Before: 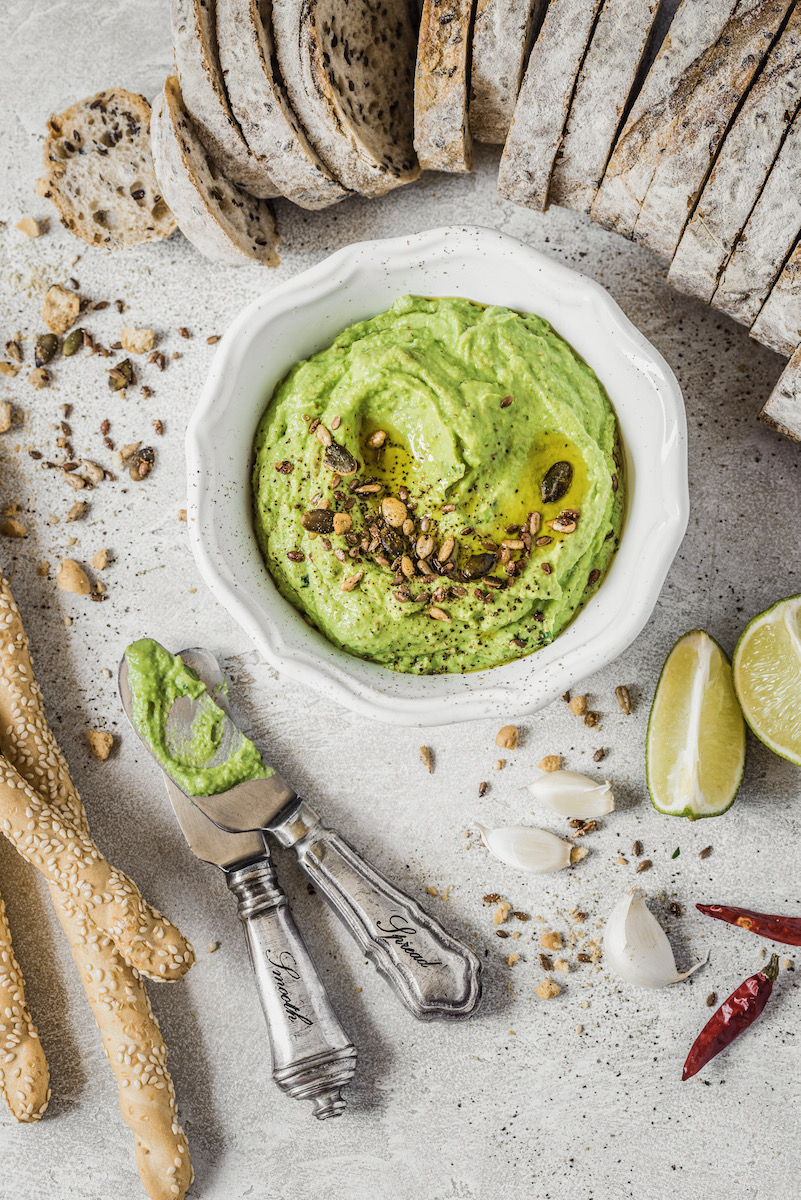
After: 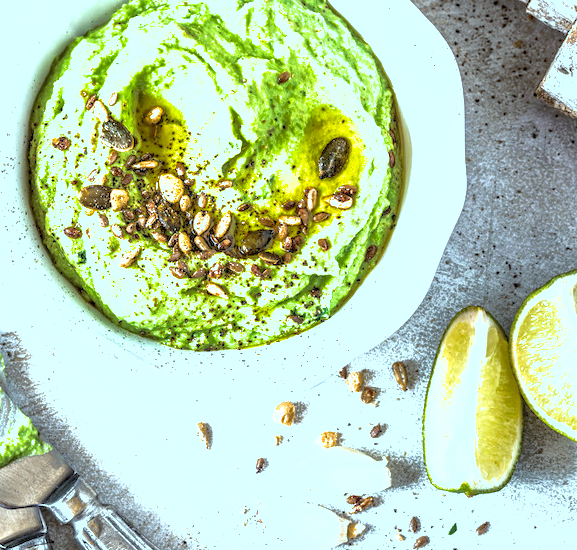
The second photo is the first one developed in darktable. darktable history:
color correction: highlights a* -10.69, highlights b* -19.19
crop and rotate: left 27.938%, top 27.046%, bottom 27.046%
local contrast: detail 130%
exposure: black level correction 0, exposure 1.1 EV, compensate exposure bias true, compensate highlight preservation false
shadows and highlights: on, module defaults
